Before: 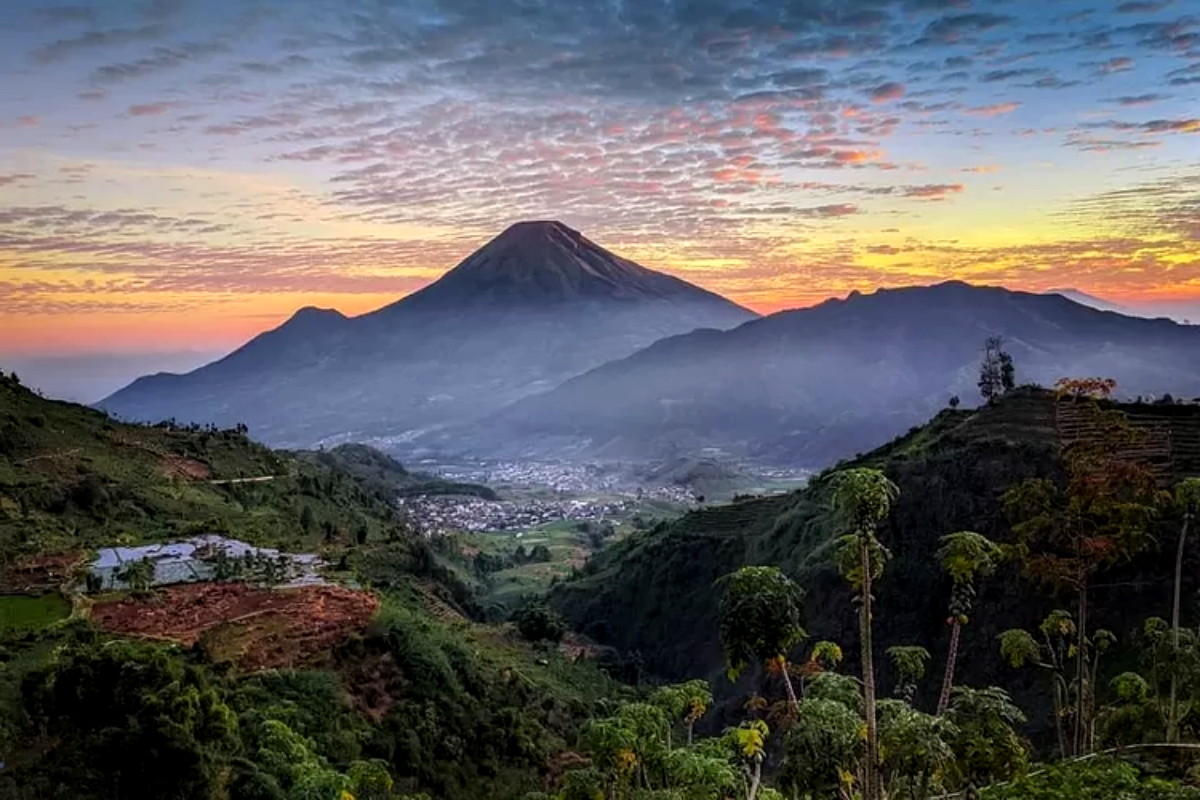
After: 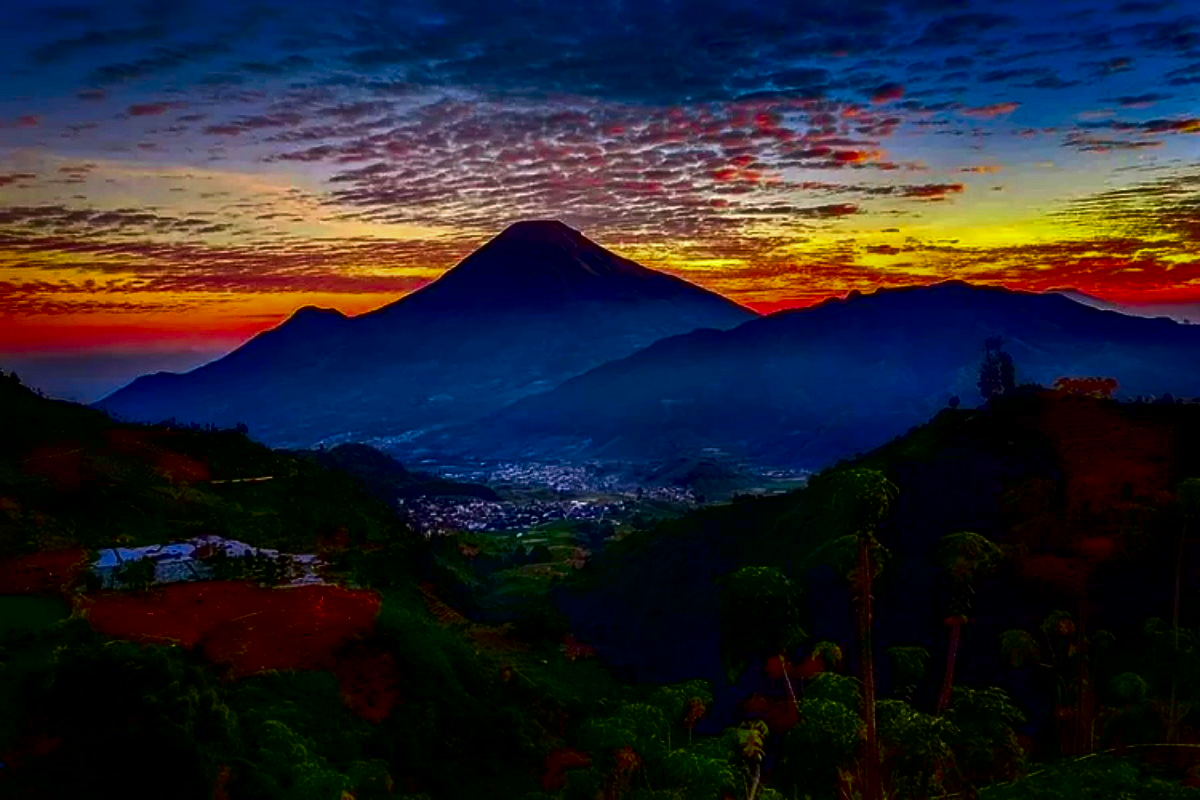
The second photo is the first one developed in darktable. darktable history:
contrast brightness saturation: brightness -0.986, saturation 0.991
local contrast: mode bilateral grid, contrast 19, coarseness 50, detail 140%, midtone range 0.2
